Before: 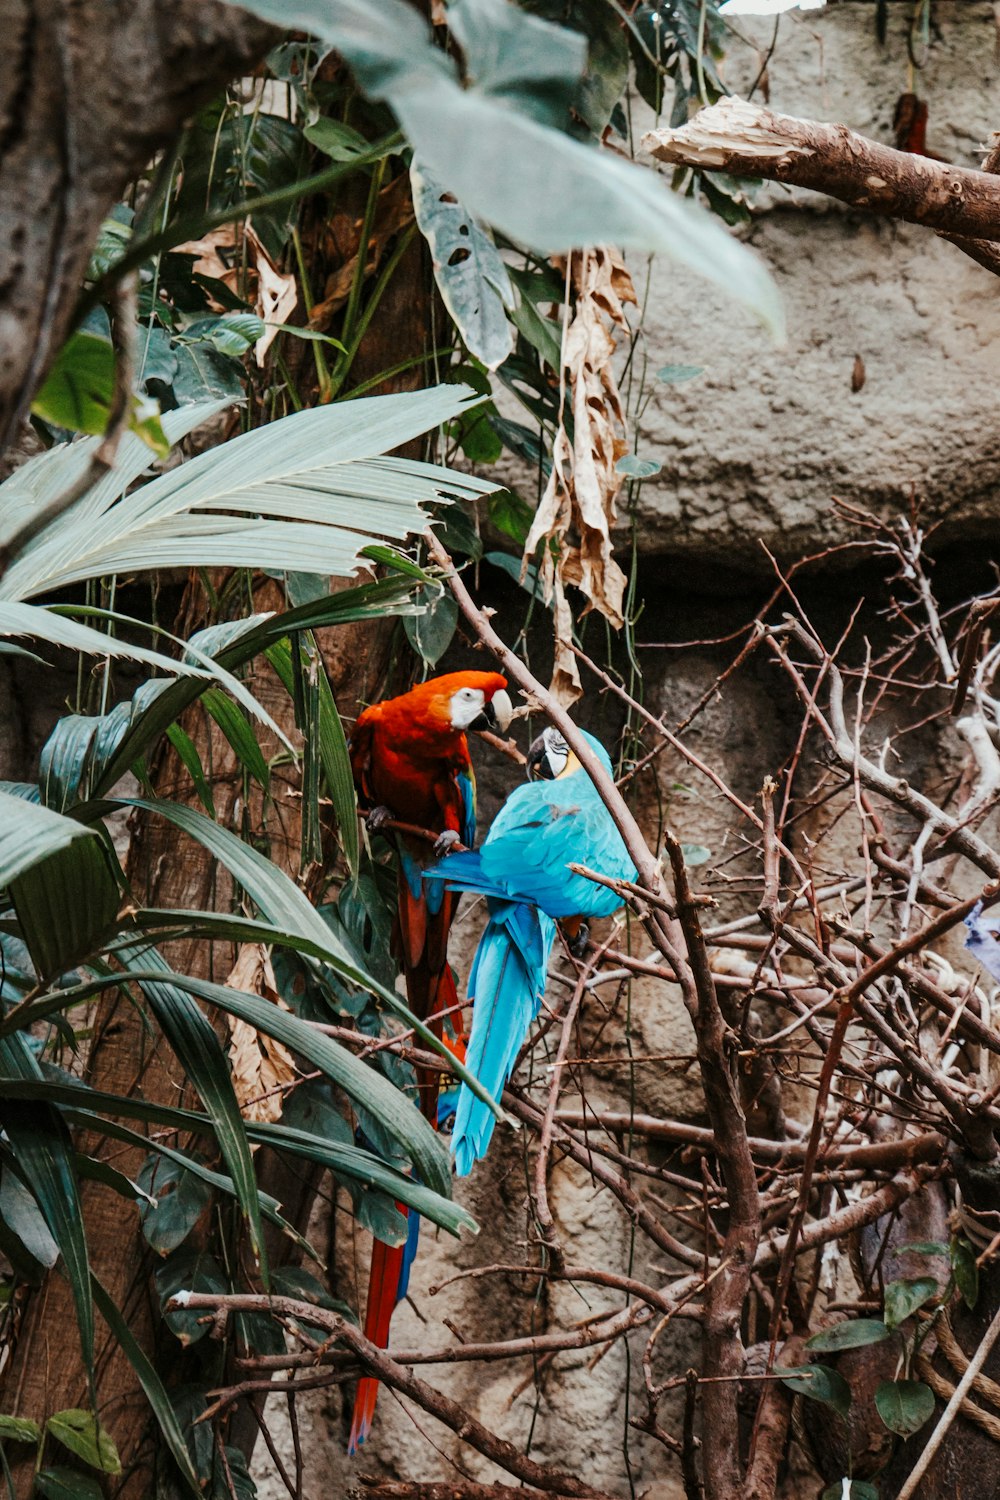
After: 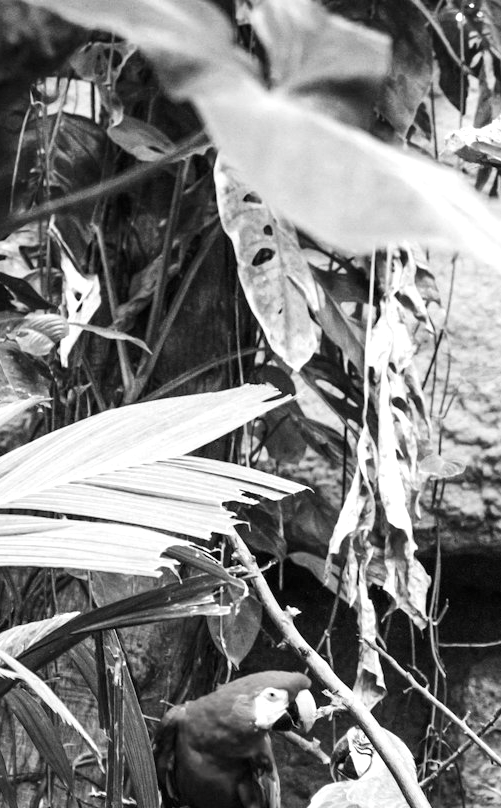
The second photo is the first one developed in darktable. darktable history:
exposure: black level correction 0, exposure 0.7 EV, compensate highlight preservation false
crop: left 19.638%, right 30.262%, bottom 46.075%
contrast brightness saturation: saturation -0.989
